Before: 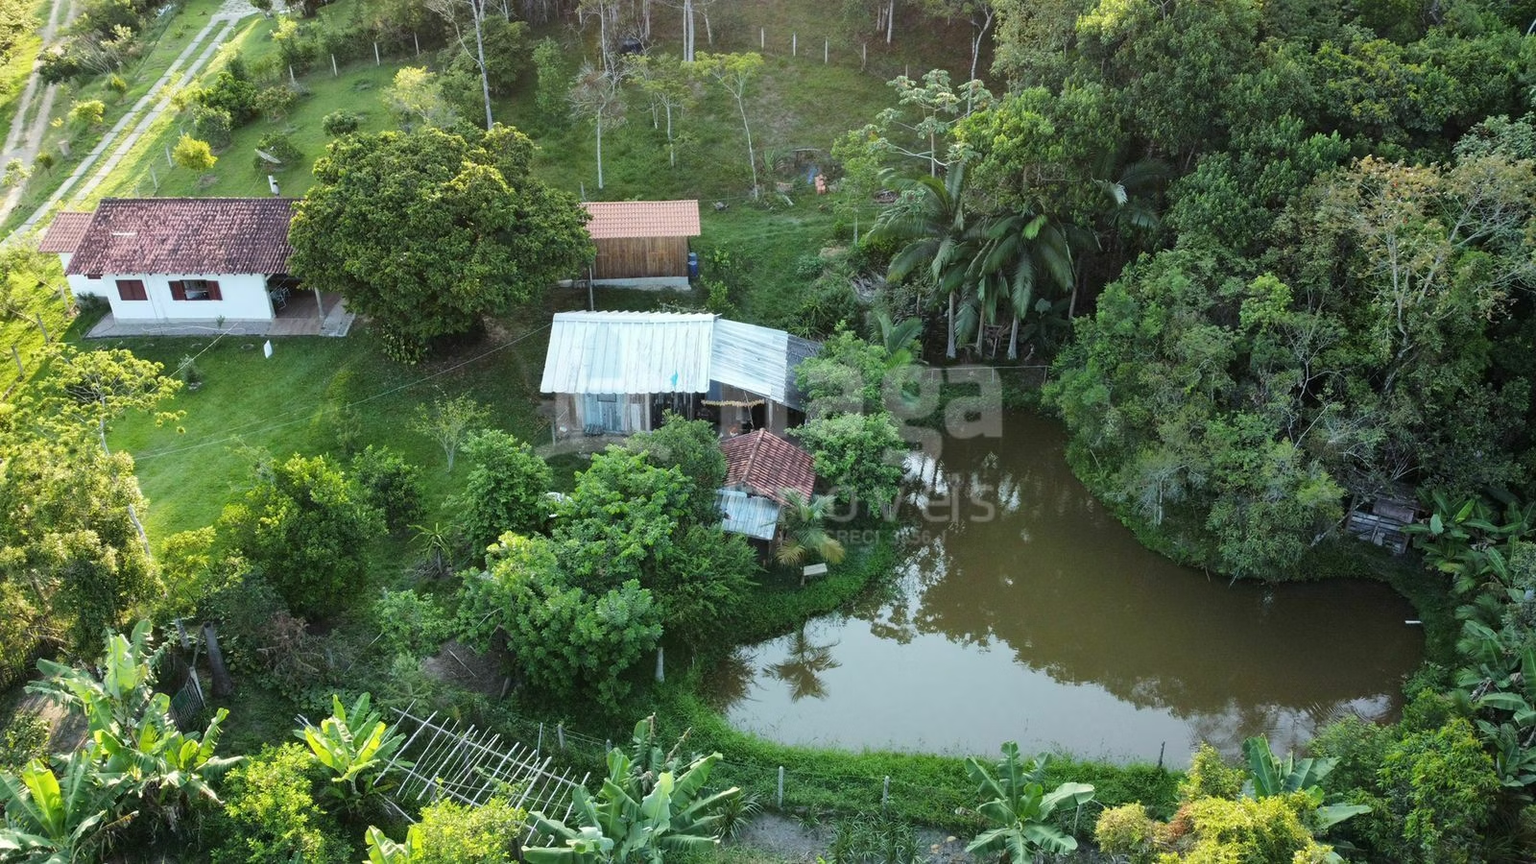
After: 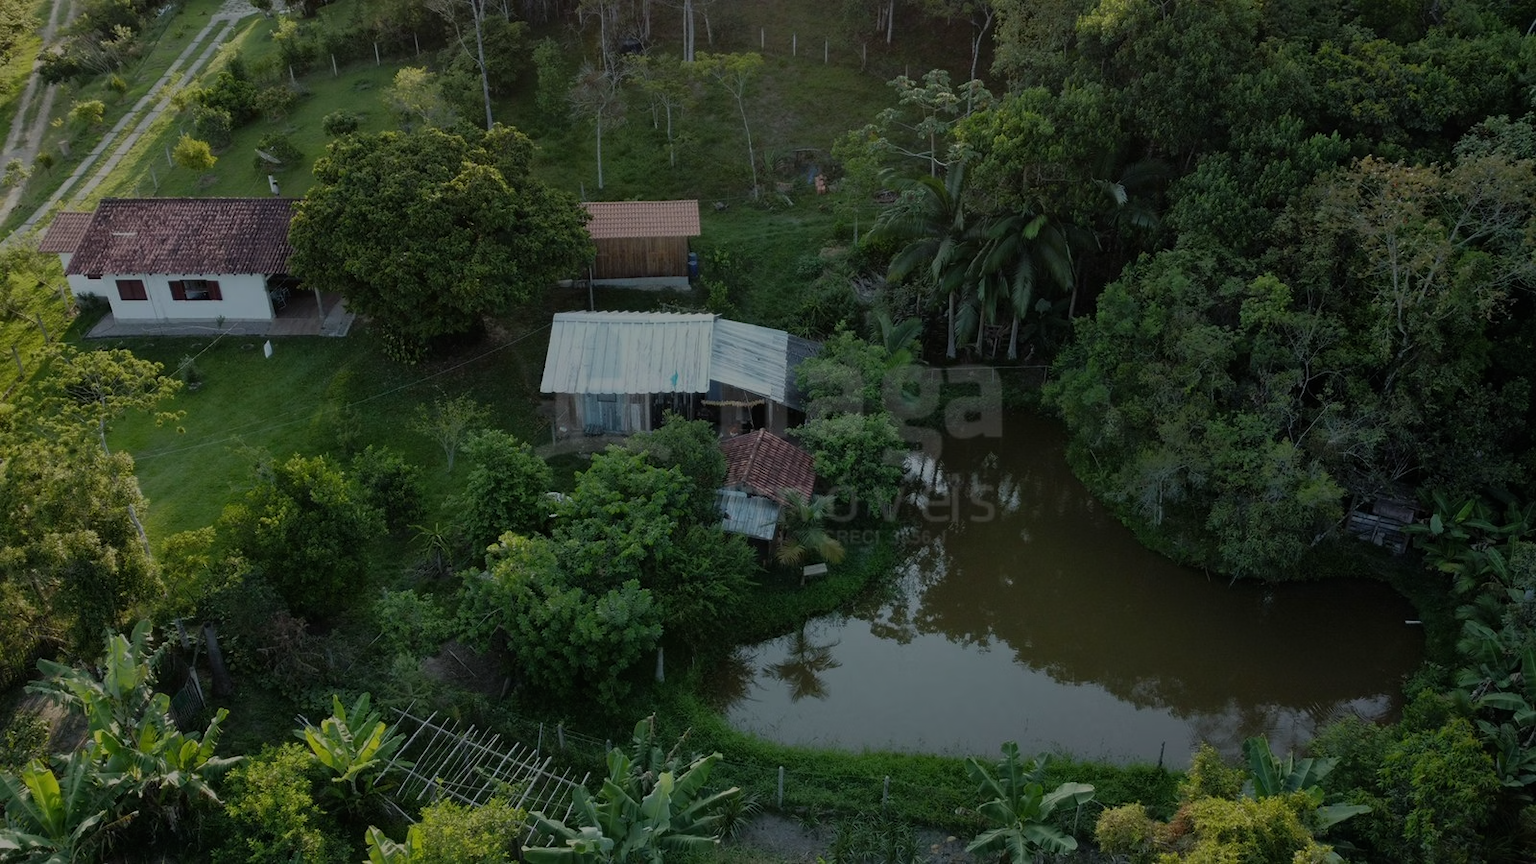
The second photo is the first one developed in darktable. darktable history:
tone equalizer: -8 EV -2 EV, -7 EV -1.98 EV, -6 EV -1.98 EV, -5 EV -1.97 EV, -4 EV -1.97 EV, -3 EV -1.97 EV, -2 EV -1.99 EV, -1 EV -1.62 EV, +0 EV -1.97 EV, edges refinement/feathering 500, mask exposure compensation -1.57 EV, preserve details no
